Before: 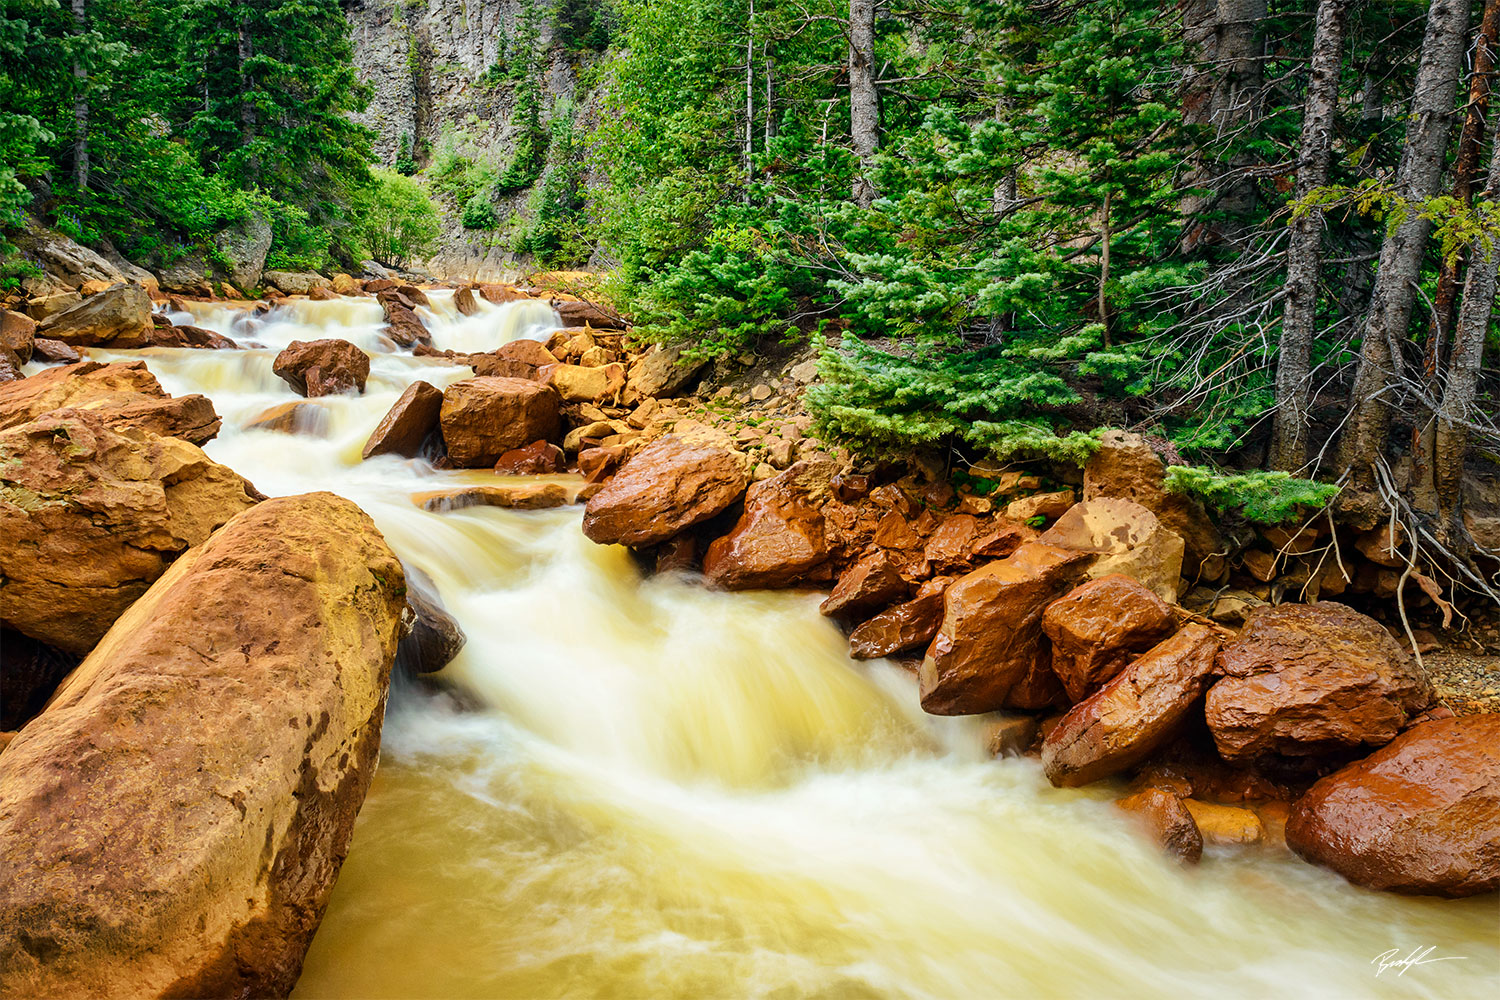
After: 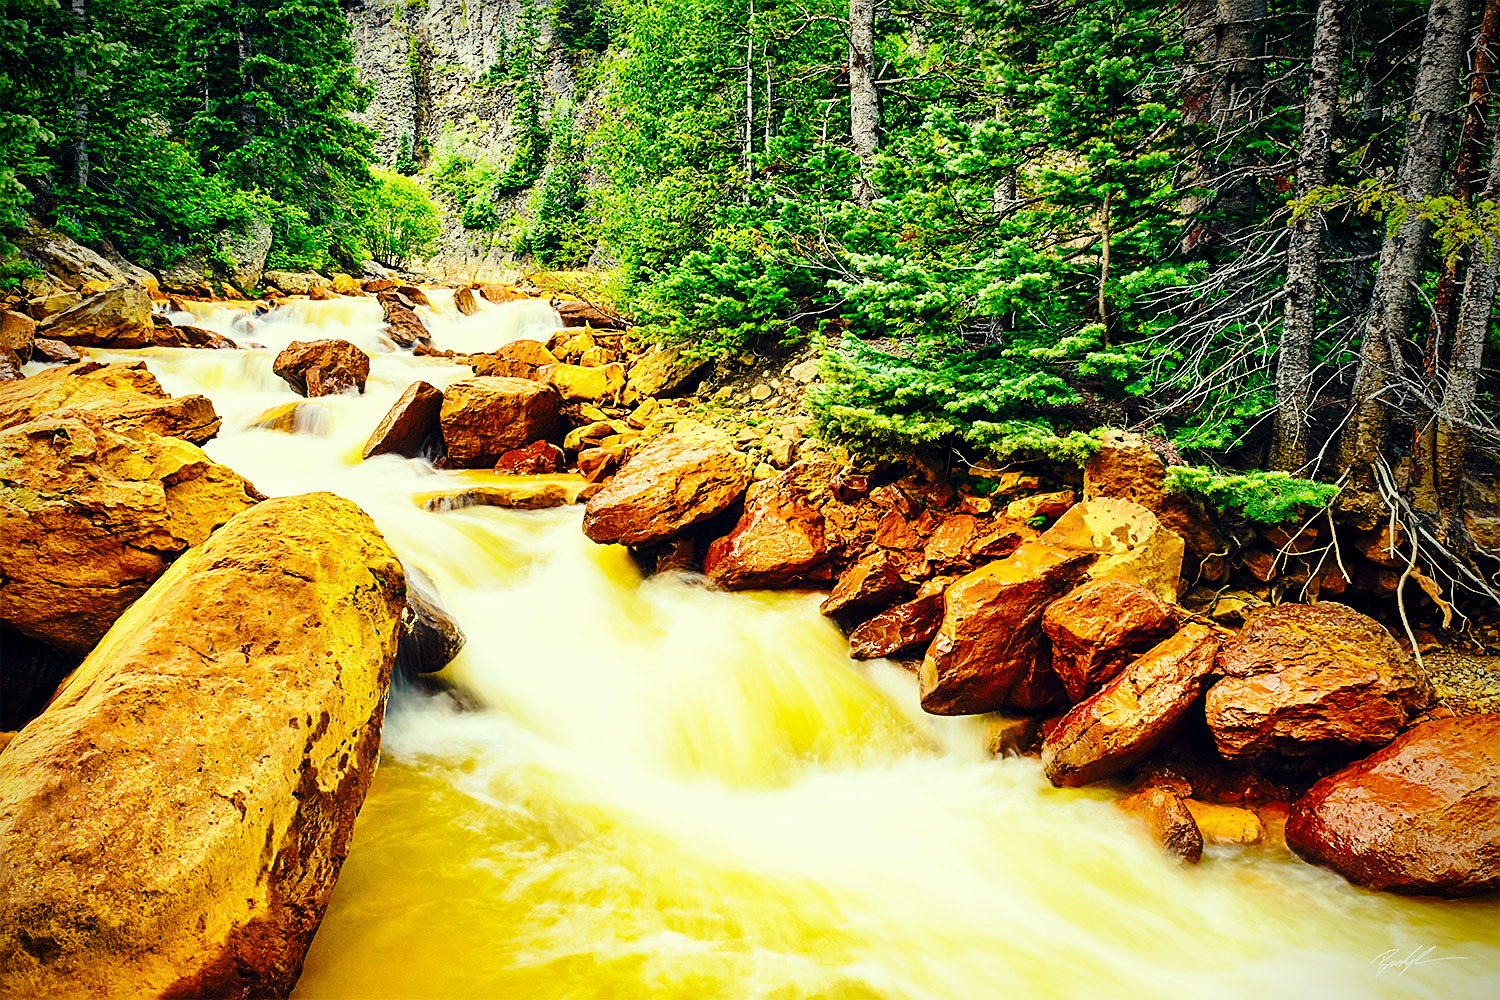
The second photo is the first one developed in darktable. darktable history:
base curve: curves: ch0 [(0, 0) (0.04, 0.03) (0.133, 0.232) (0.448, 0.748) (0.843, 0.968) (1, 1)], preserve colors none
color balance rgb: shadows lift › hue 87.51°, highlights gain › chroma 1.62%, highlights gain › hue 55.1°, global offset › chroma 0.06%, global offset › hue 253.66°, linear chroma grading › global chroma 0.5%, perceptual saturation grading › global saturation 16.38%
vignetting: brightness -0.629, saturation -0.007, center (-0.028, 0.239)
sharpen: on, module defaults
color correction: highlights a* -5.94, highlights b* 11.19
